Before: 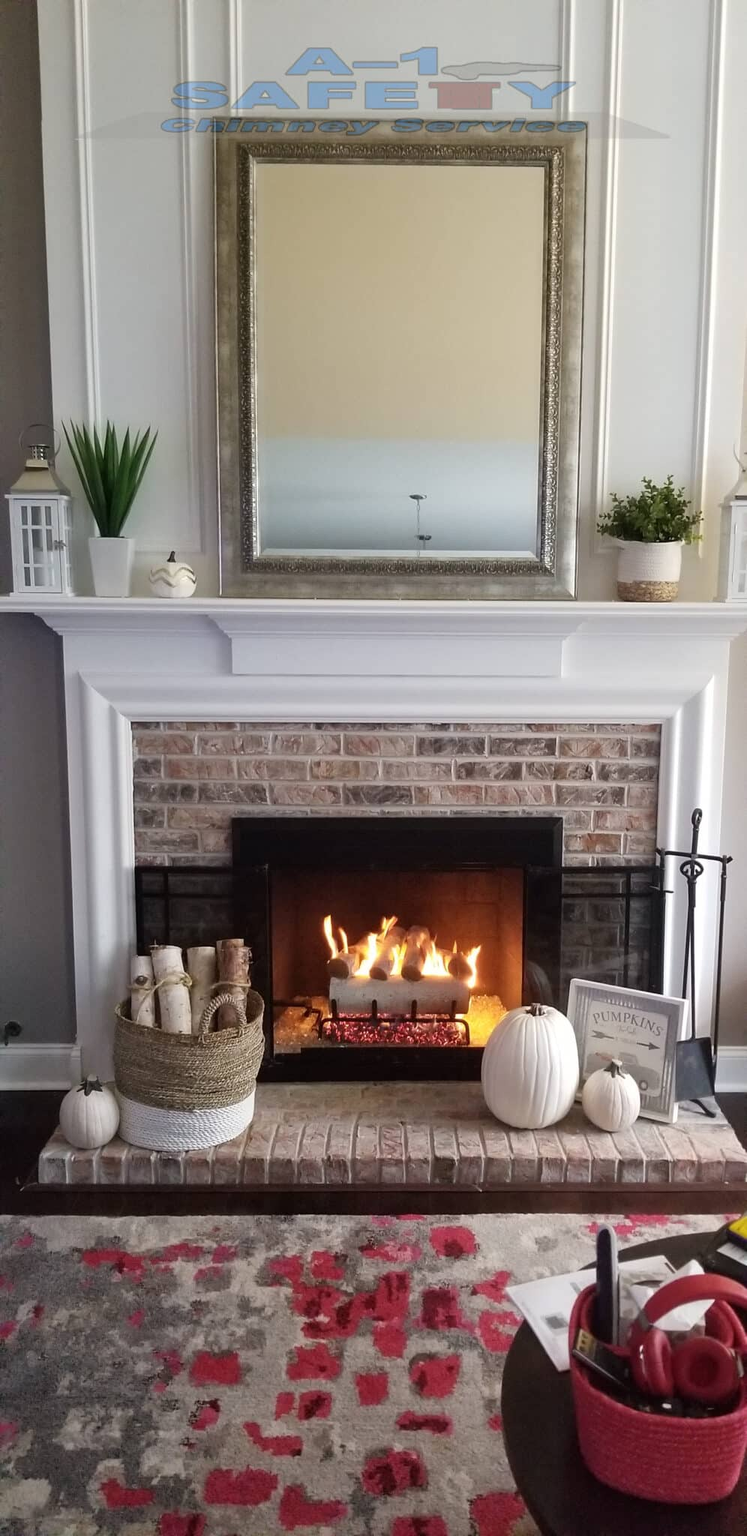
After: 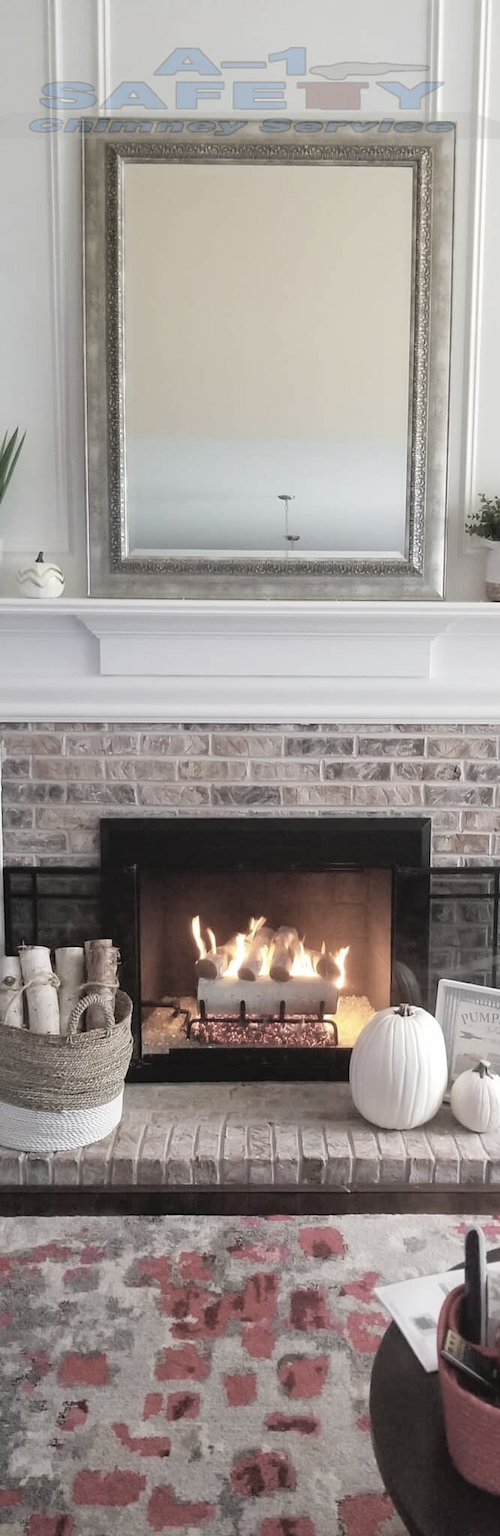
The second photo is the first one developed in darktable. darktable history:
color correction: highlights a* 0.044, highlights b* -0.292
contrast brightness saturation: brightness 0.19, saturation -0.5
crop and rotate: left 17.688%, right 15.31%
